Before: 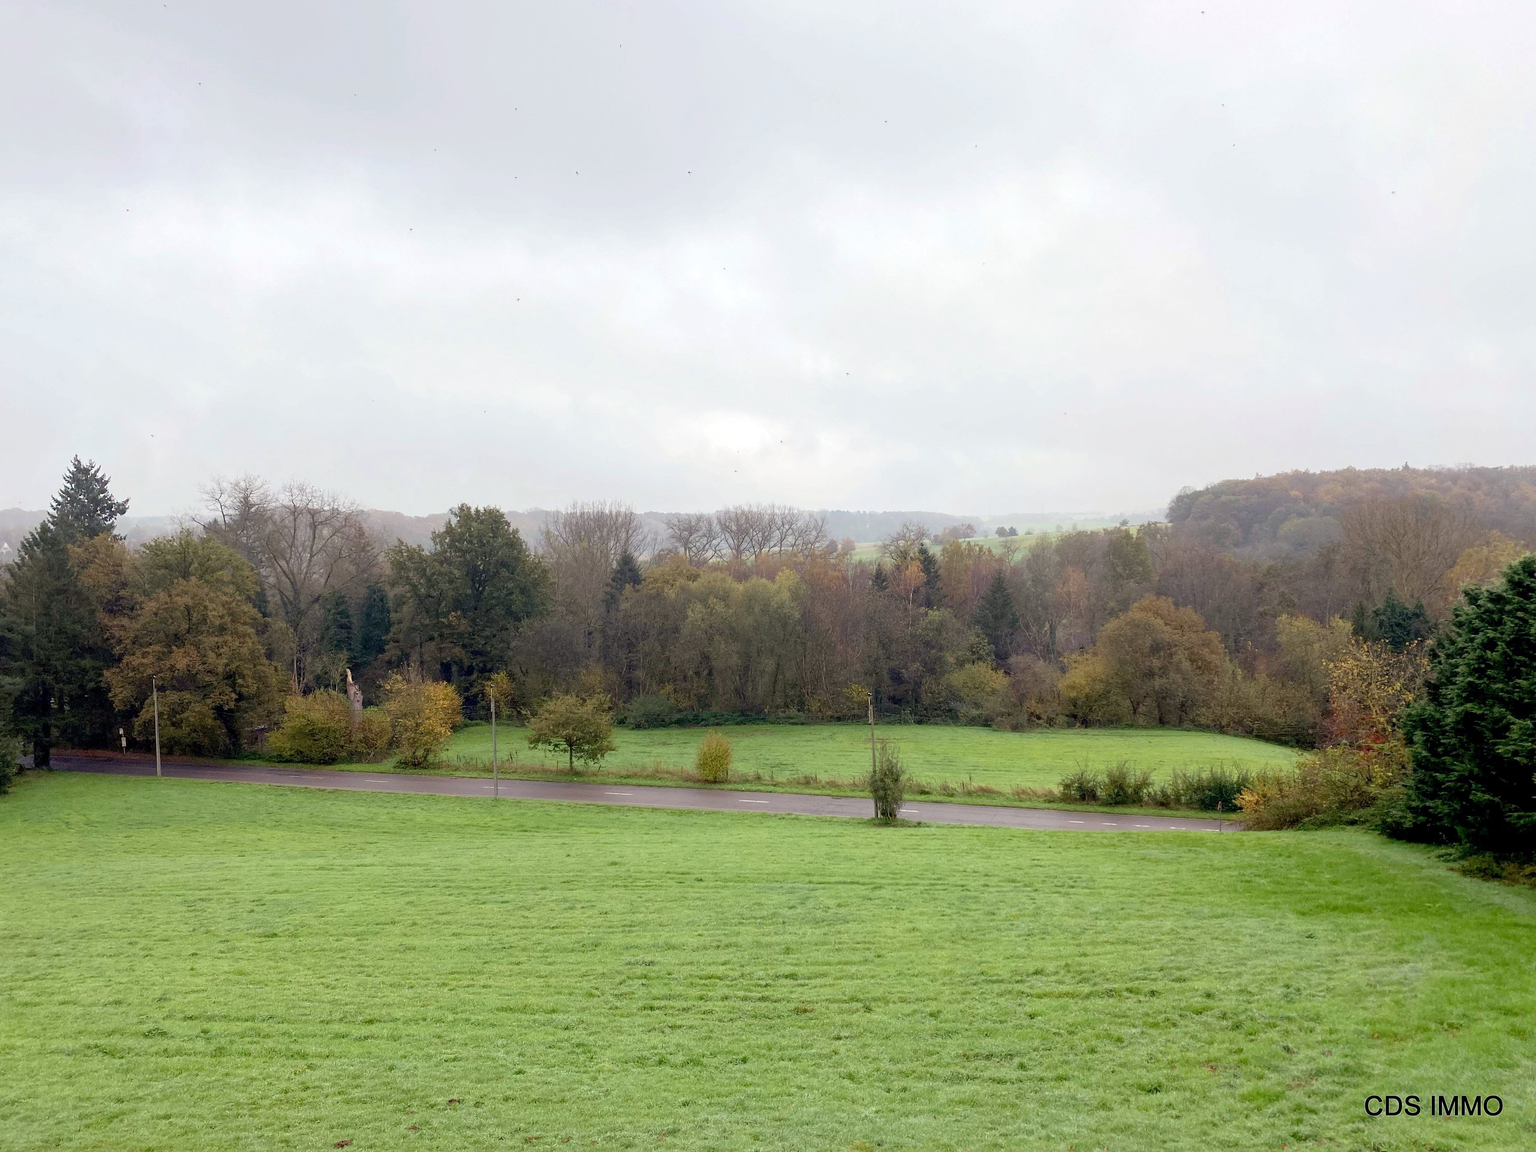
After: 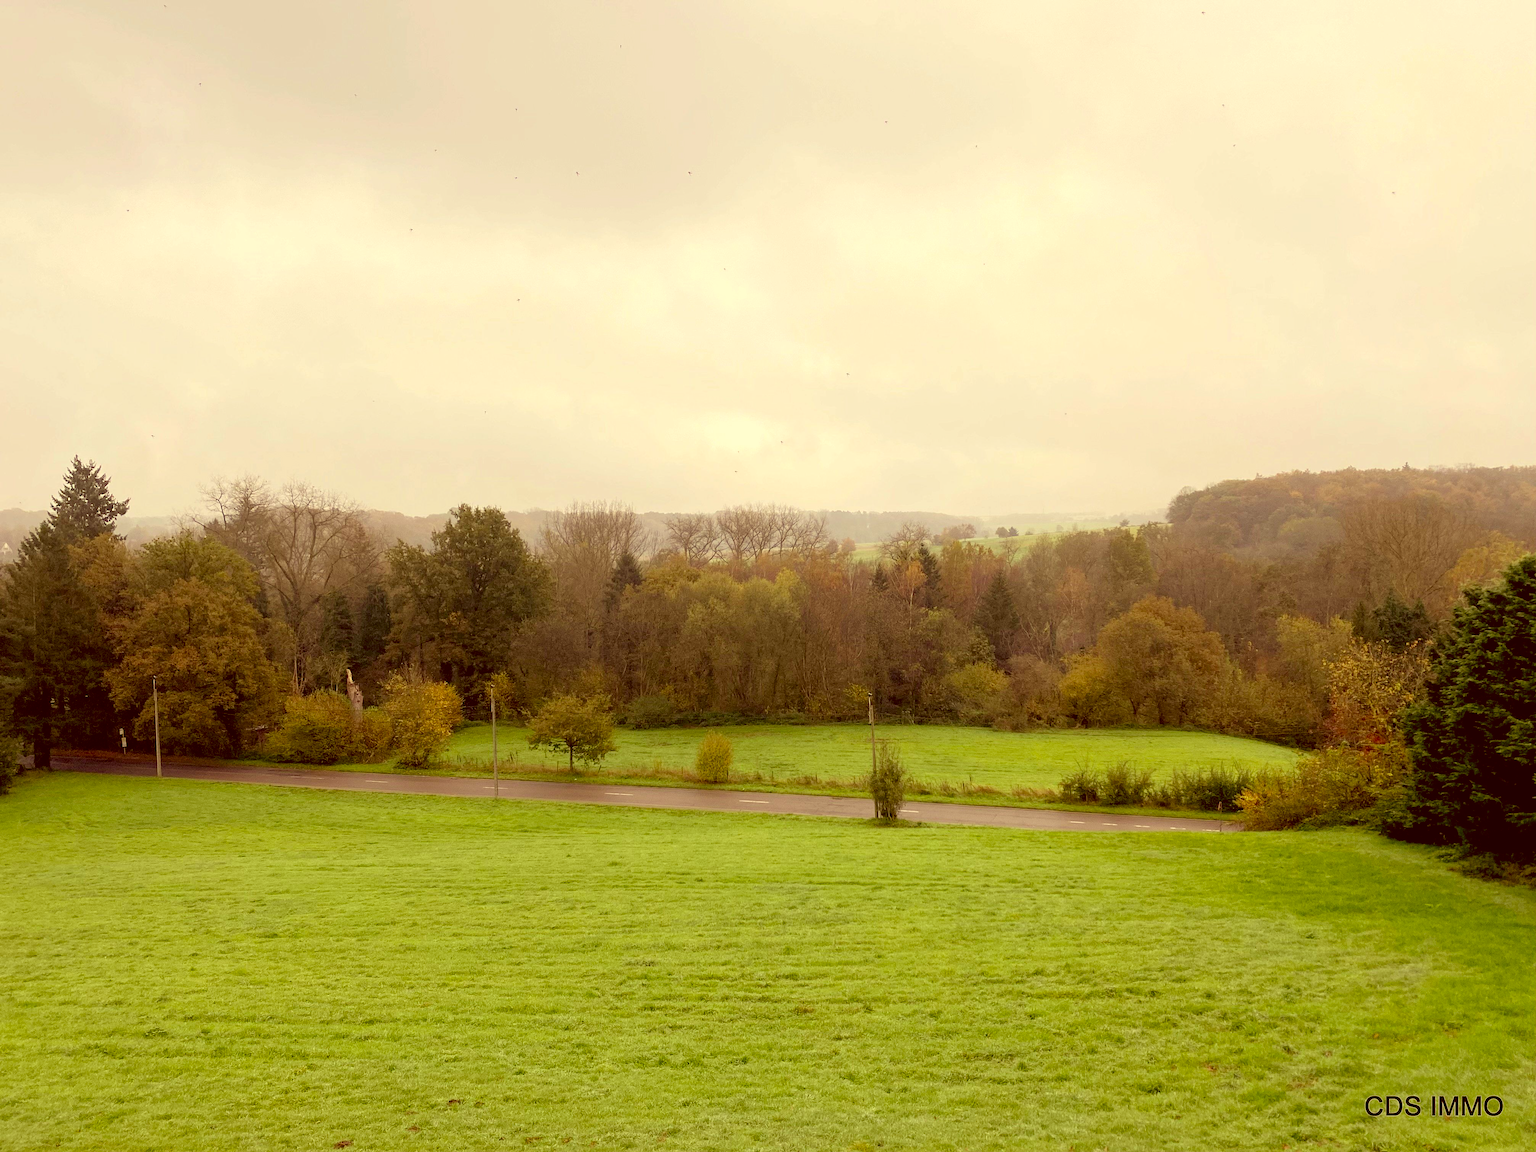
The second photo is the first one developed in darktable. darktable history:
color correction: highlights a* 1, highlights b* 24.97, shadows a* 16.04, shadows b* 24.34
